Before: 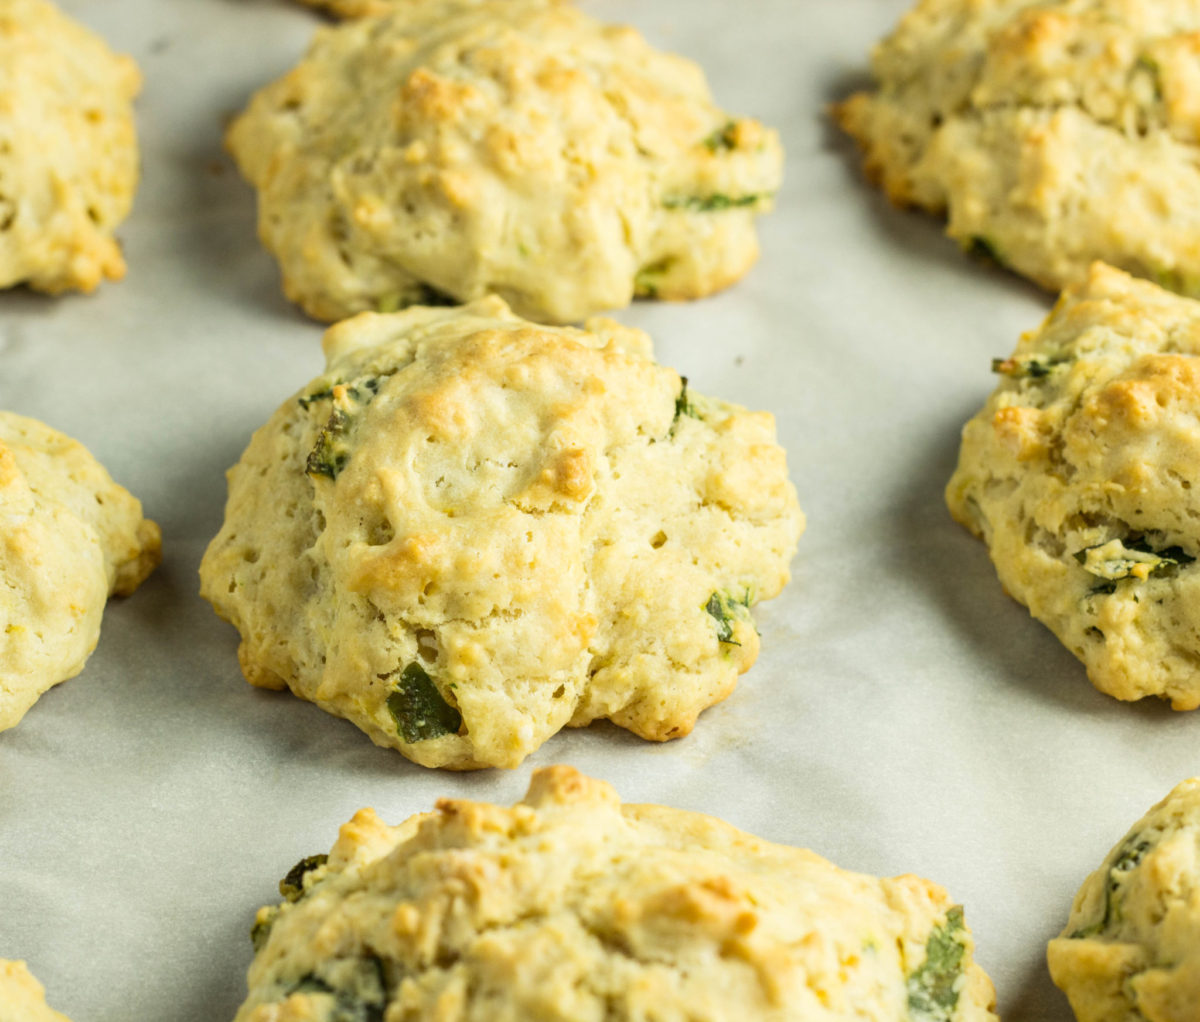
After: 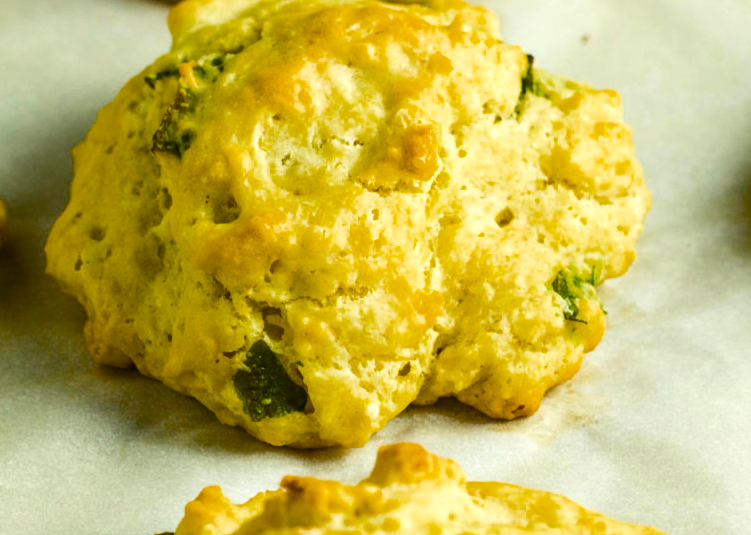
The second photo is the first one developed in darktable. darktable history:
crop: left 12.868%, top 31.571%, right 24.543%, bottom 16.069%
color balance rgb: linear chroma grading › global chroma 15.419%, perceptual saturation grading › global saturation 35.709%, perceptual saturation grading › shadows 36.026%, perceptual brilliance grading › highlights 9.779%, perceptual brilliance grading › shadows -4.83%, global vibrance 10.392%, saturation formula JzAzBz (2021)
